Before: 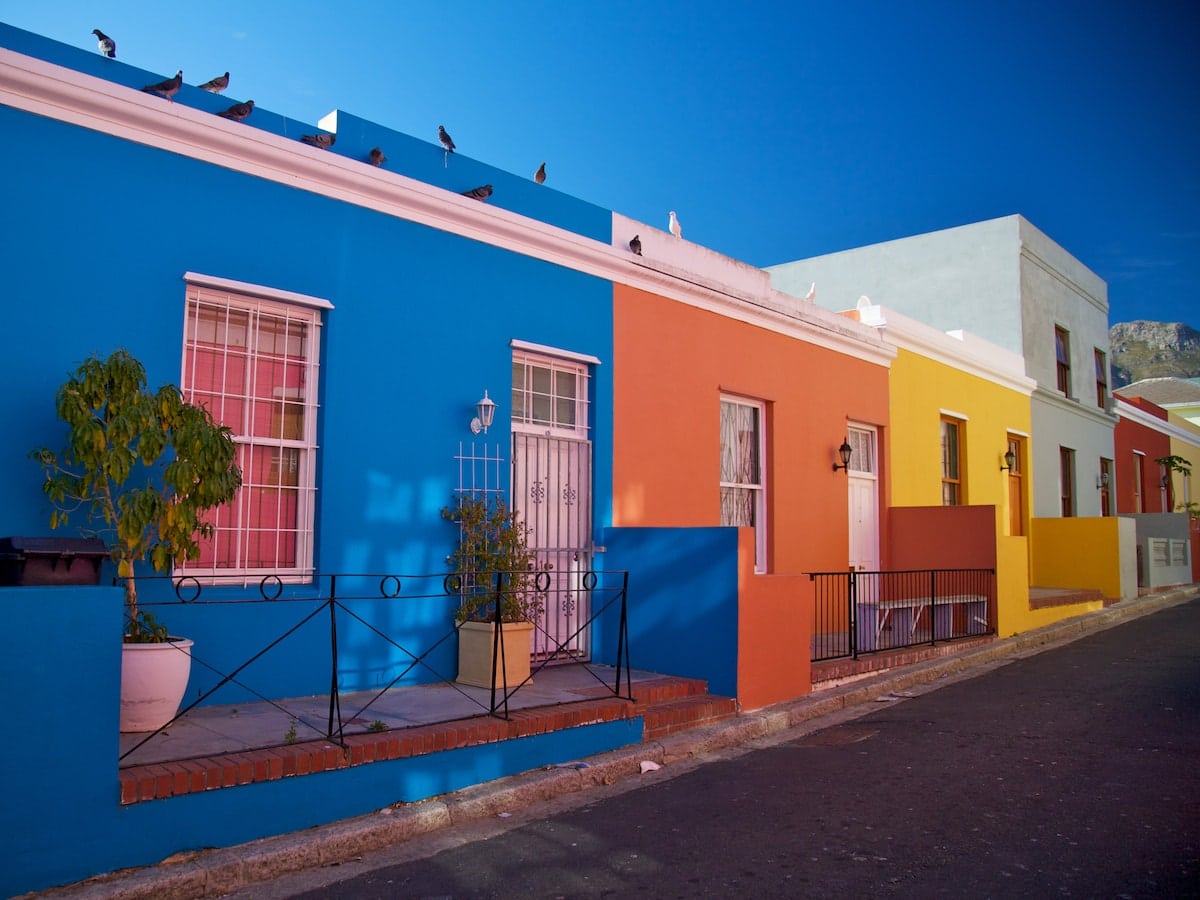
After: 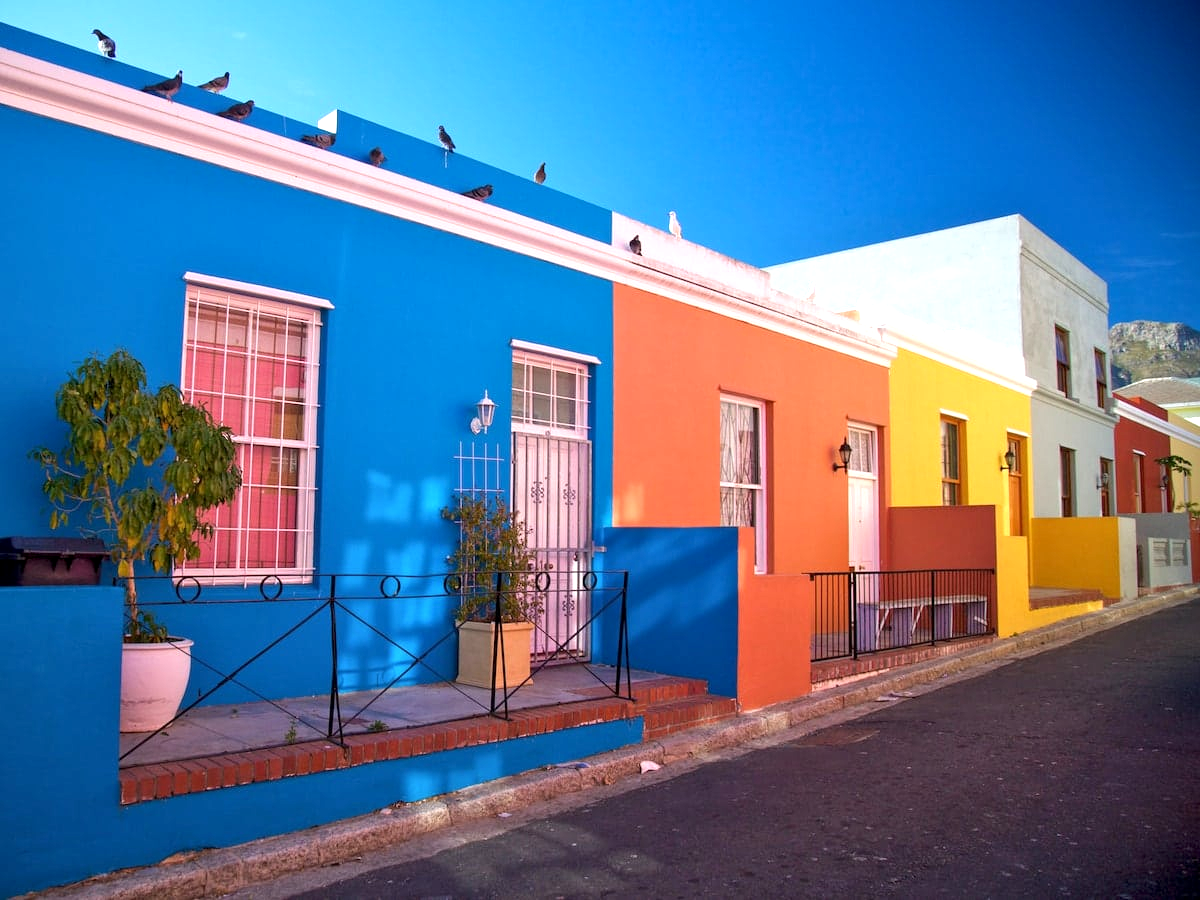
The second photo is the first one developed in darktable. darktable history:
local contrast: highlights 100%, shadows 100%, detail 120%, midtone range 0.2
exposure: exposure 0.722 EV, compensate highlight preservation false
